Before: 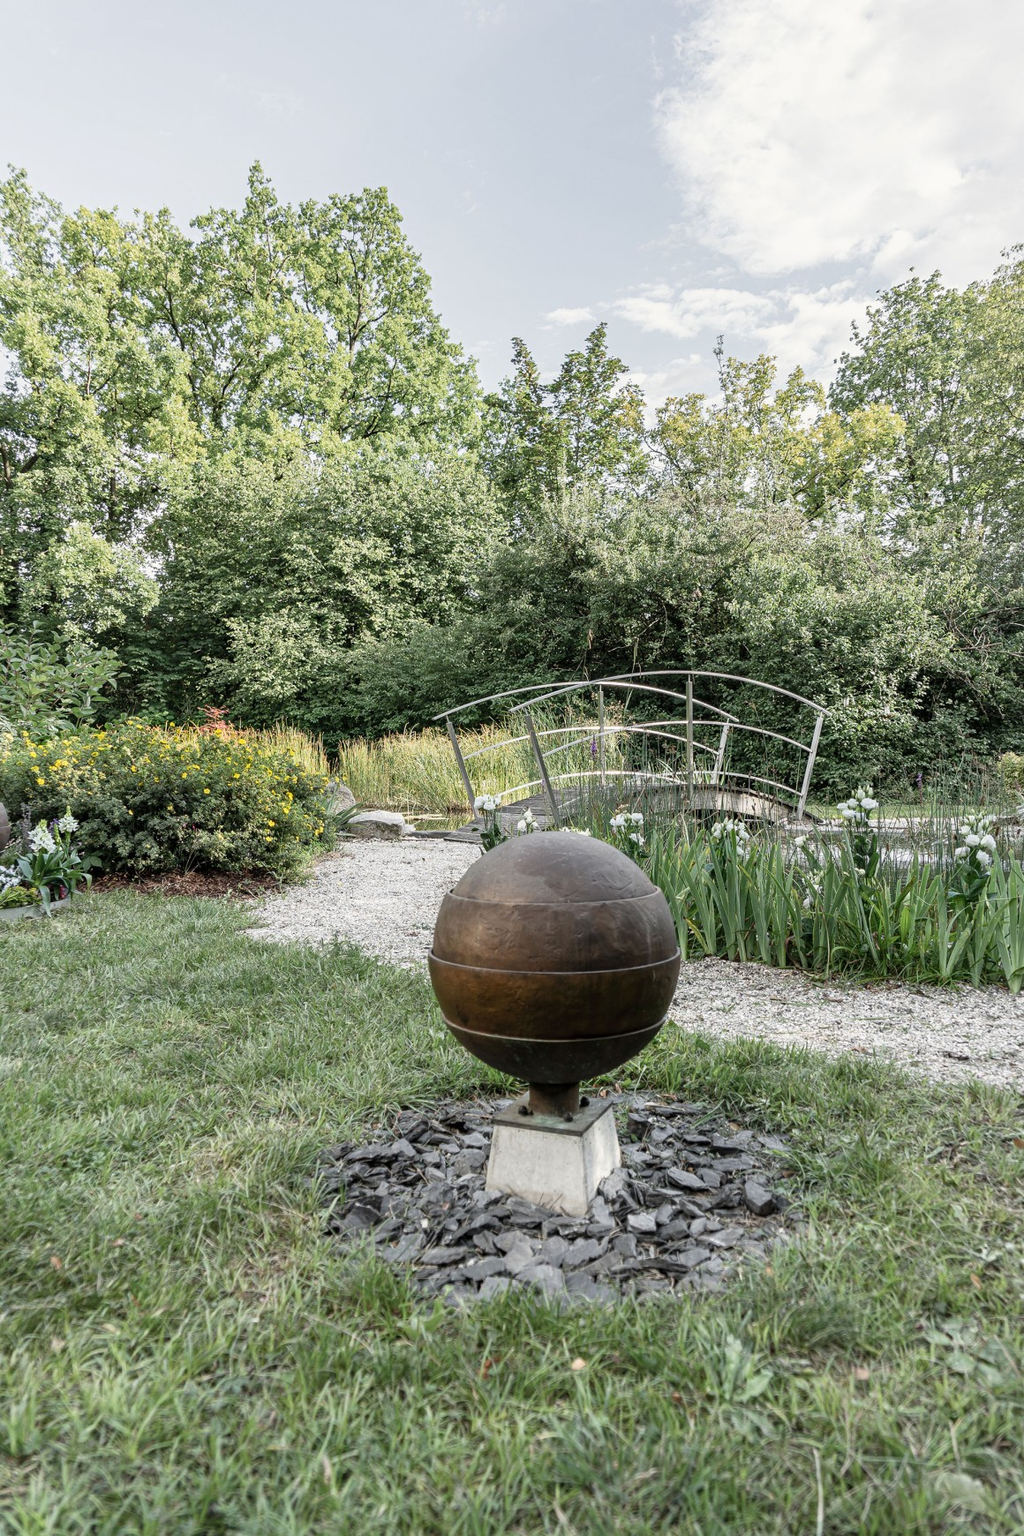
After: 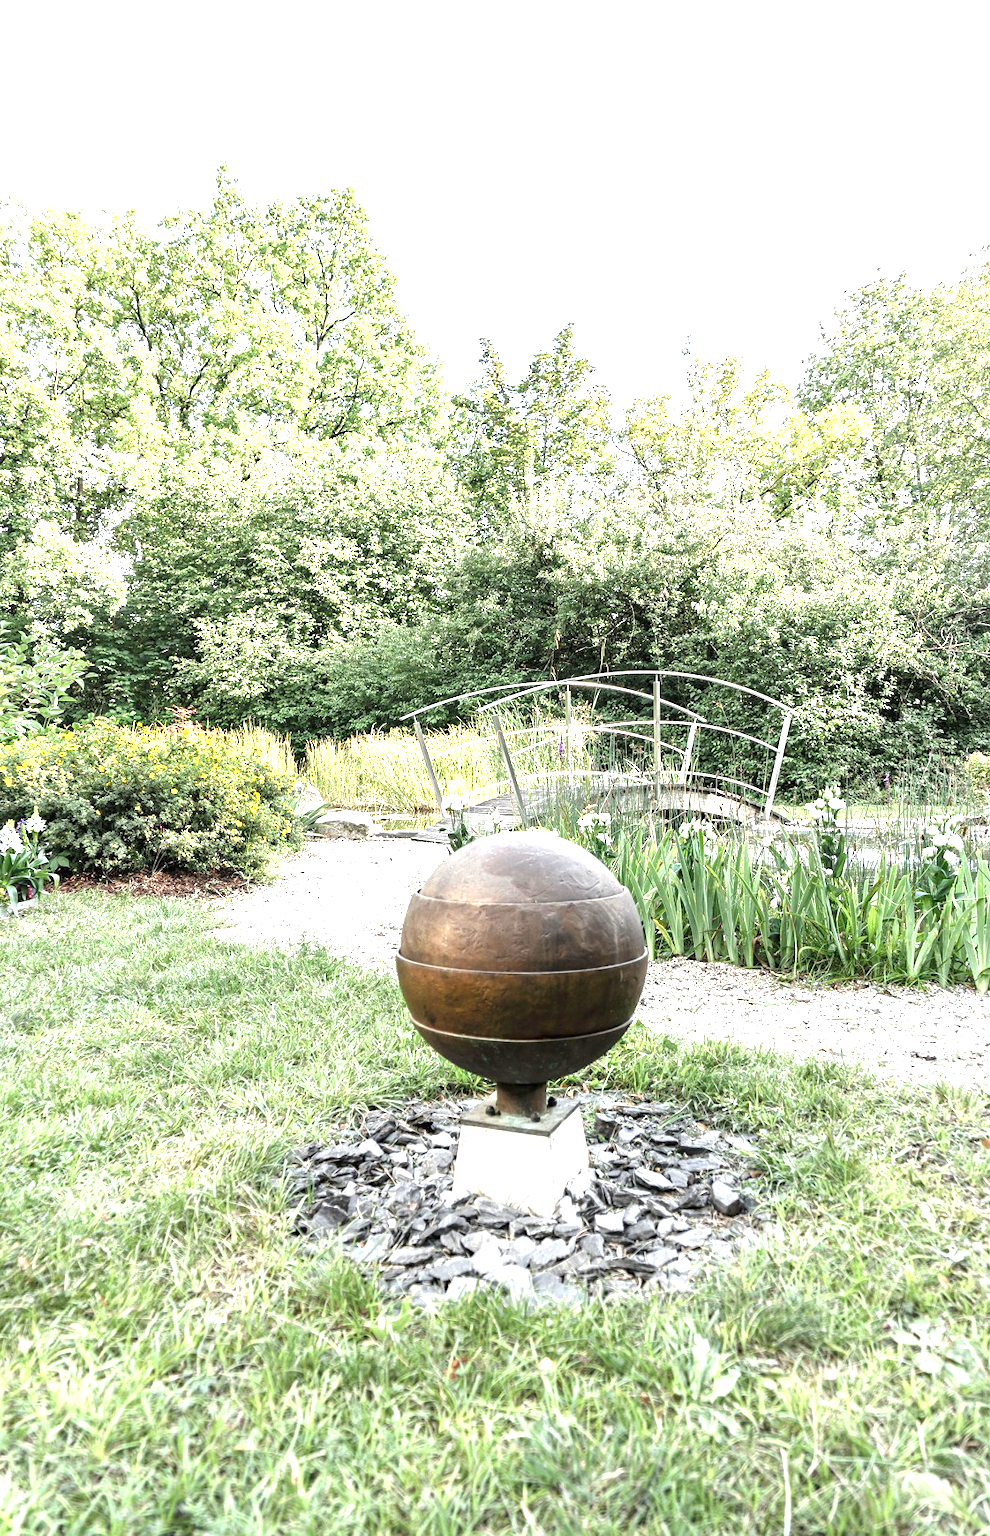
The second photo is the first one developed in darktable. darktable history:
crop and rotate: left 3.238%
exposure: black level correction 0, exposure 1.625 EV, compensate exposure bias true, compensate highlight preservation false
